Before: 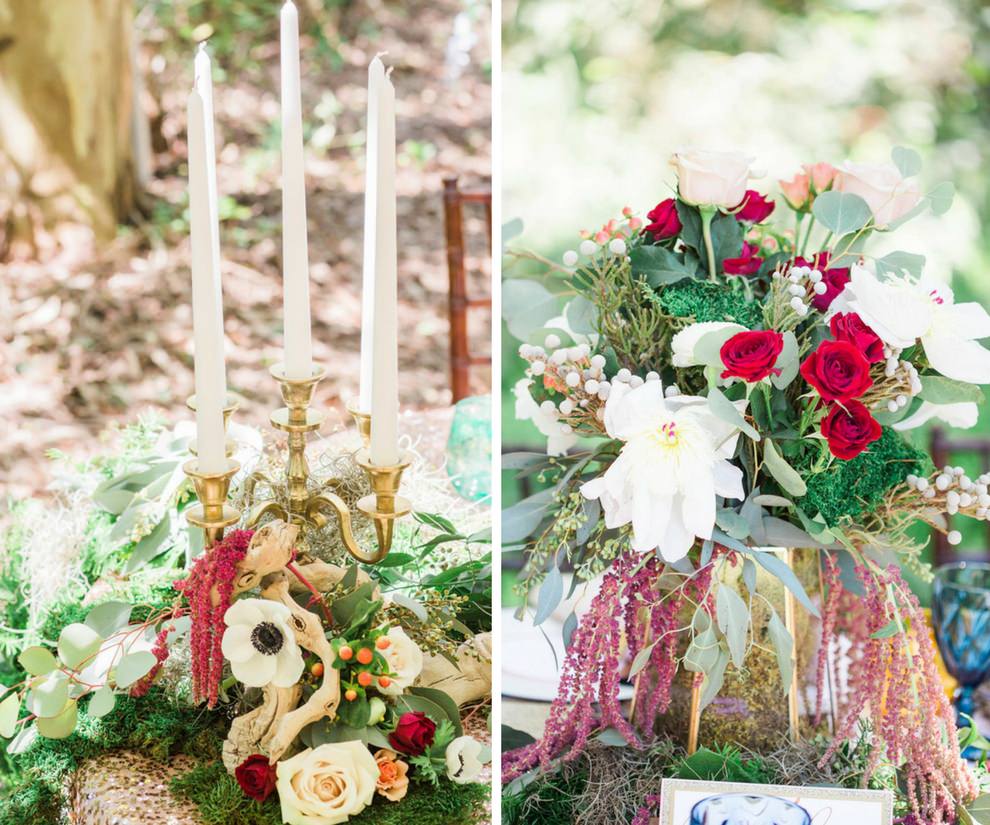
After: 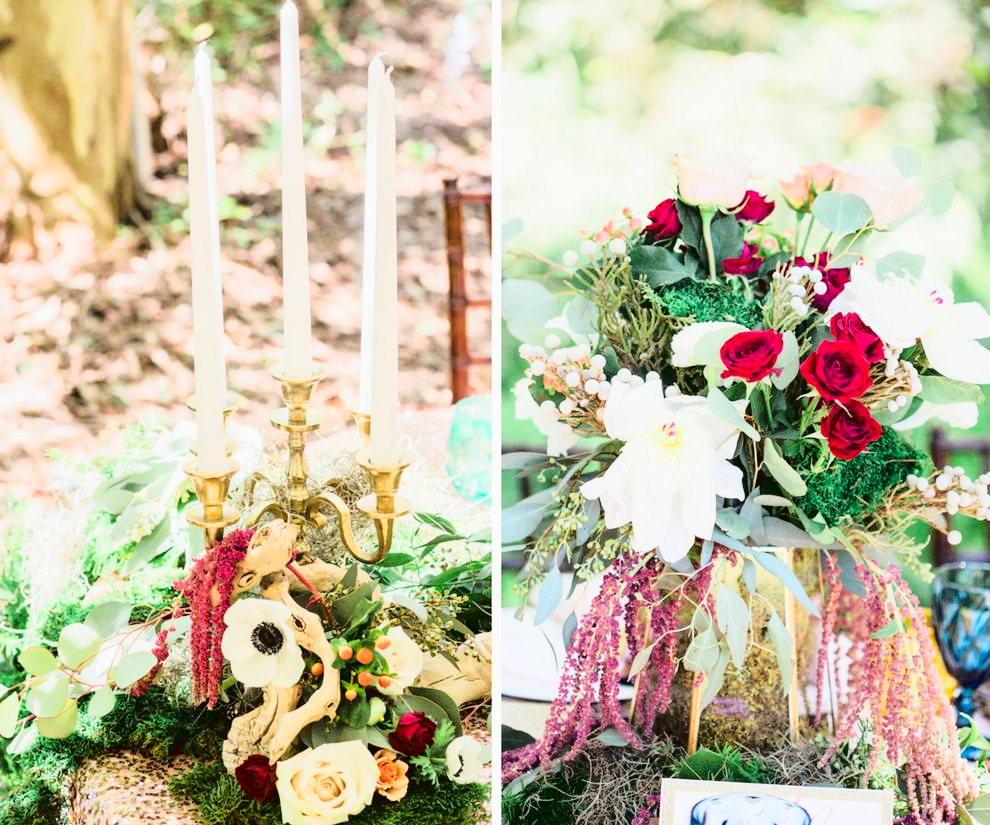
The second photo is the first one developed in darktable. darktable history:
tone curve: curves: ch0 [(0, 0.032) (0.078, 0.052) (0.236, 0.168) (0.43, 0.472) (0.508, 0.566) (0.66, 0.754) (0.79, 0.883) (0.994, 0.974)]; ch1 [(0, 0) (0.161, 0.092) (0.35, 0.33) (0.379, 0.401) (0.456, 0.456) (0.508, 0.501) (0.547, 0.531) (0.573, 0.563) (0.625, 0.602) (0.718, 0.734) (1, 1)]; ch2 [(0, 0) (0.369, 0.427) (0.44, 0.434) (0.502, 0.501) (0.54, 0.537) (0.586, 0.59) (0.621, 0.604) (1, 1)], color space Lab, linked channels, preserve colors none
exposure: black level correction 0.007, exposure 0.091 EV, compensate highlight preservation false
